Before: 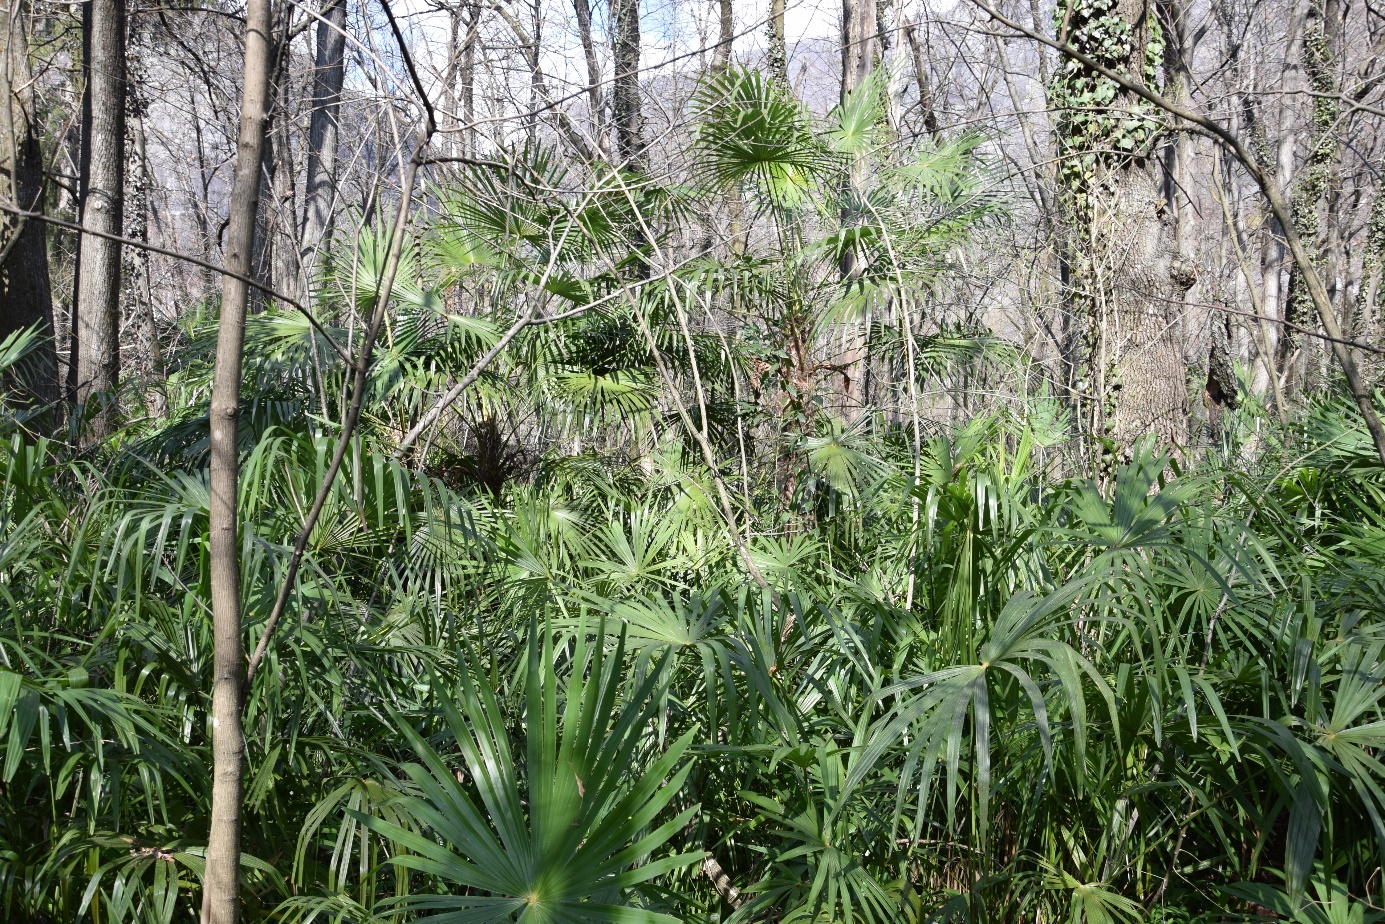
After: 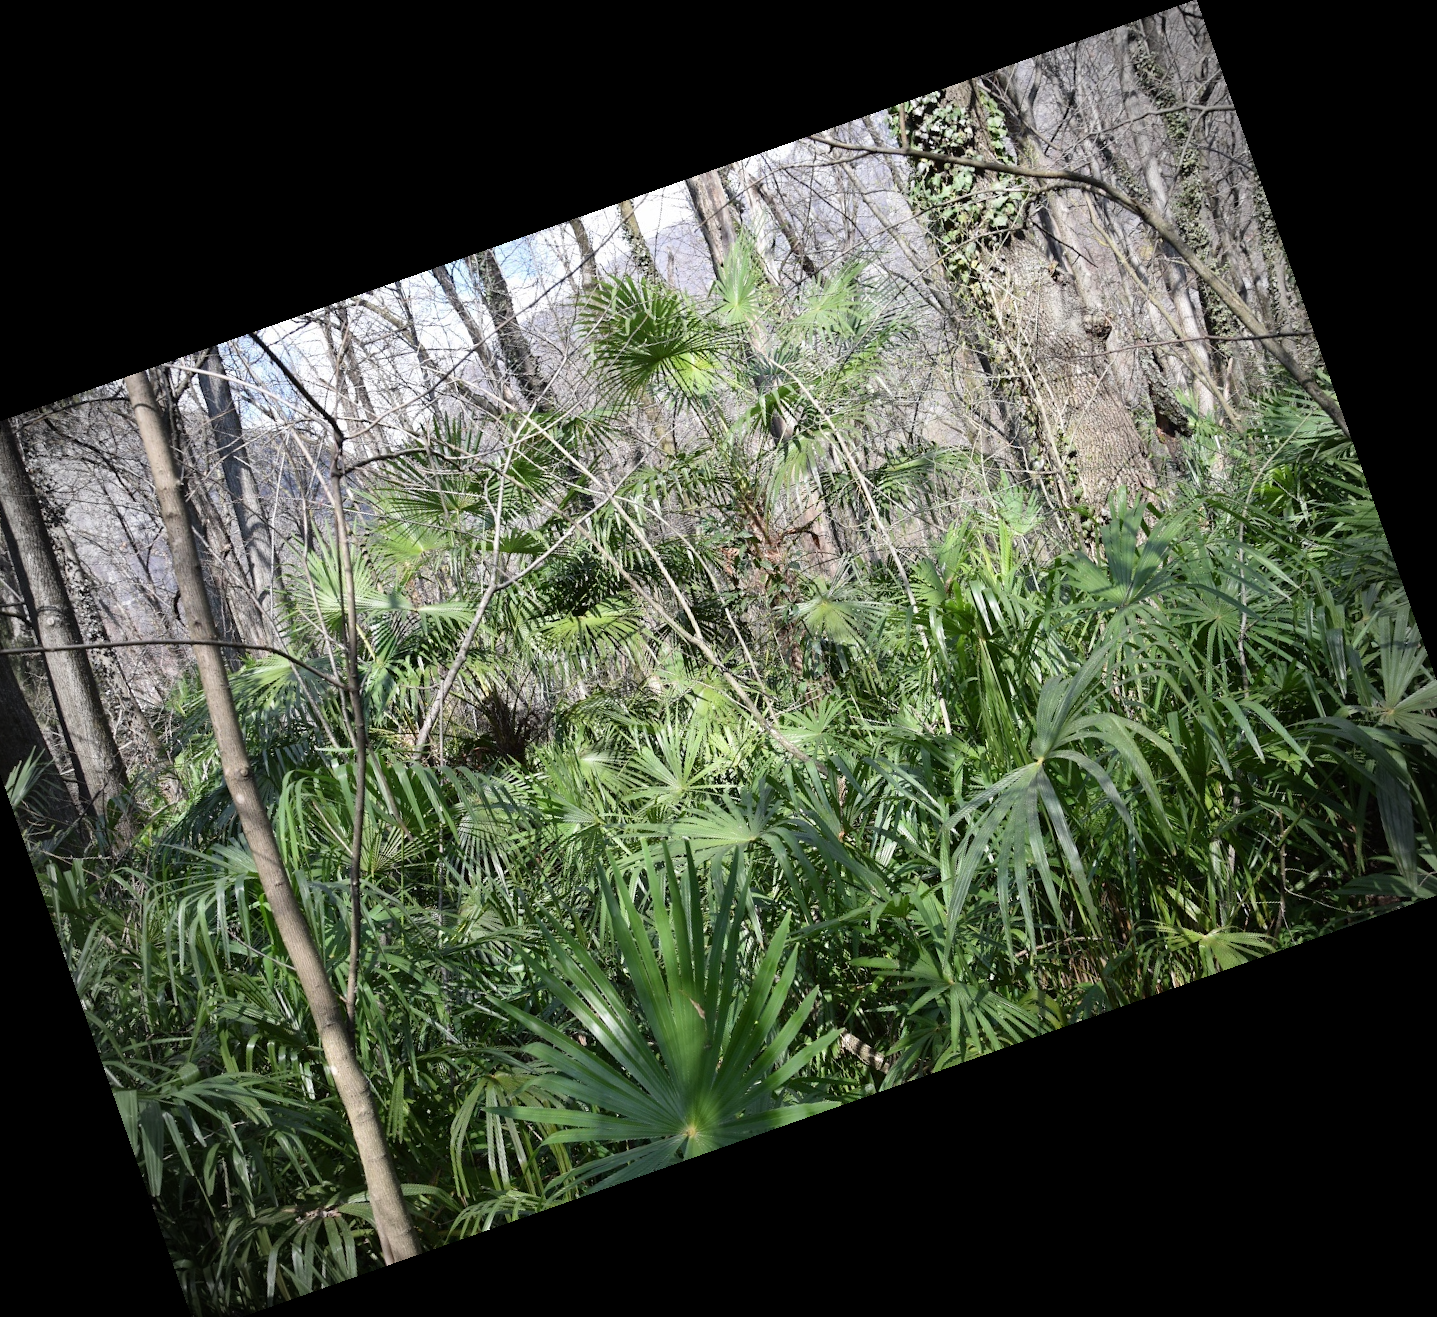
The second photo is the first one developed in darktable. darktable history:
vignetting: fall-off radius 31.48%, brightness -0.472
crop and rotate: angle 19.43°, left 6.812%, right 4.125%, bottom 1.087%
